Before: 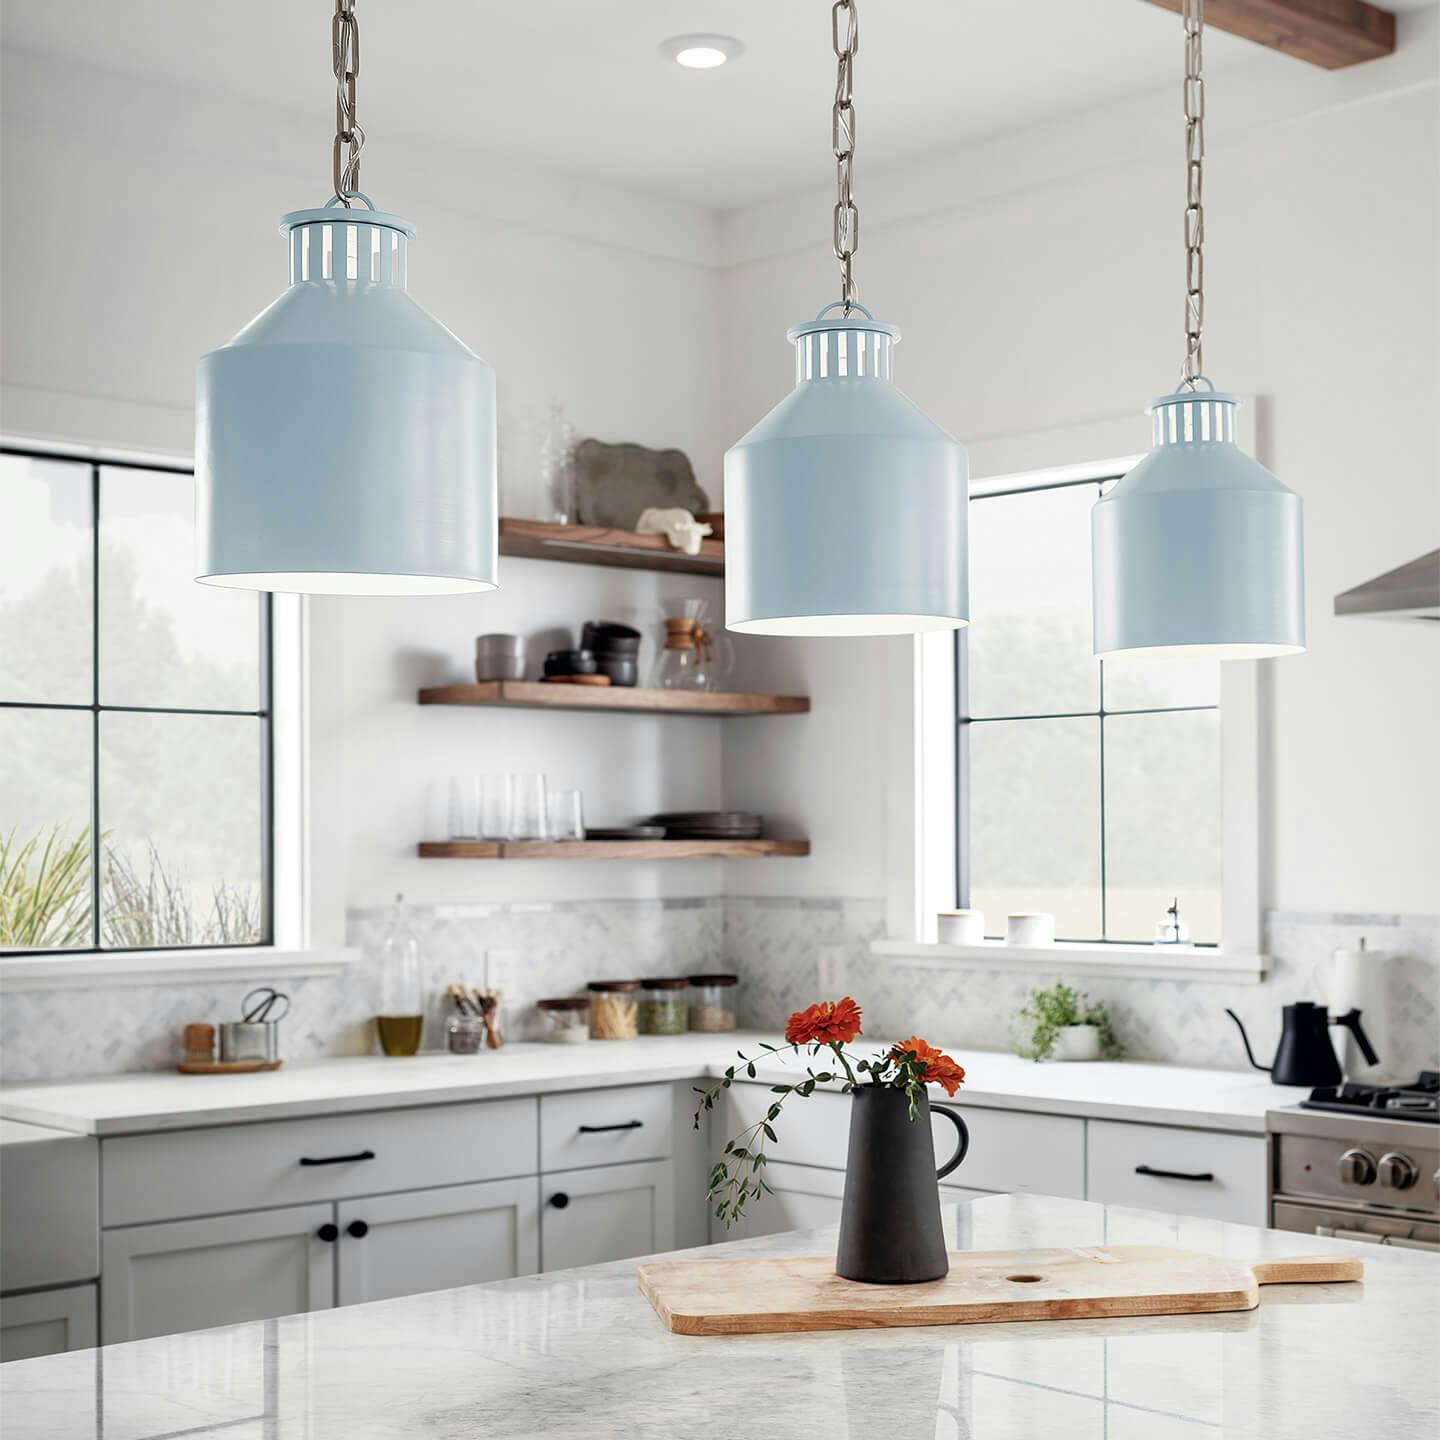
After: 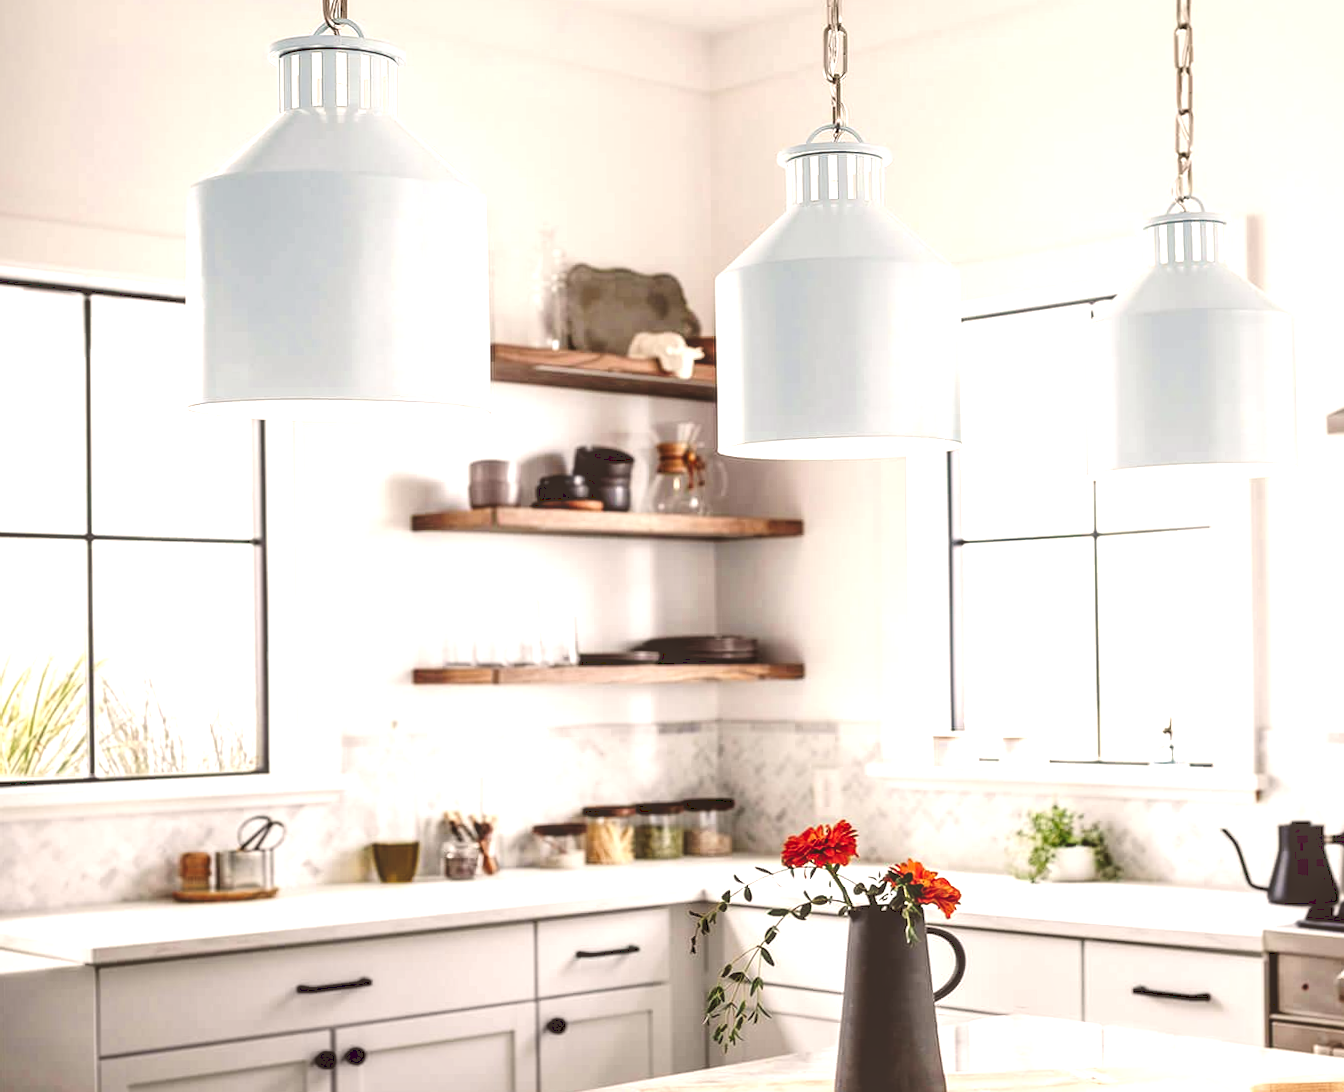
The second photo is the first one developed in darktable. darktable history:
crop and rotate: angle 0.03°, top 11.643%, right 5.651%, bottom 11.189%
local contrast: on, module defaults
white balance: red 1, blue 1
color correction: highlights a* 6.27, highlights b* 8.19, shadows a* 5.94, shadows b* 7.23, saturation 0.9
rotate and perspective: rotation -0.45°, automatic cropping original format, crop left 0.008, crop right 0.992, crop top 0.012, crop bottom 0.988
tone curve: curves: ch0 [(0, 0) (0.003, 0.161) (0.011, 0.161) (0.025, 0.161) (0.044, 0.161) (0.069, 0.161) (0.1, 0.161) (0.136, 0.163) (0.177, 0.179) (0.224, 0.207) (0.277, 0.243) (0.335, 0.292) (0.399, 0.361) (0.468, 0.452) (0.543, 0.547) (0.623, 0.638) (0.709, 0.731) (0.801, 0.826) (0.898, 0.911) (1, 1)], preserve colors none
exposure: exposure 0.785 EV, compensate highlight preservation false
